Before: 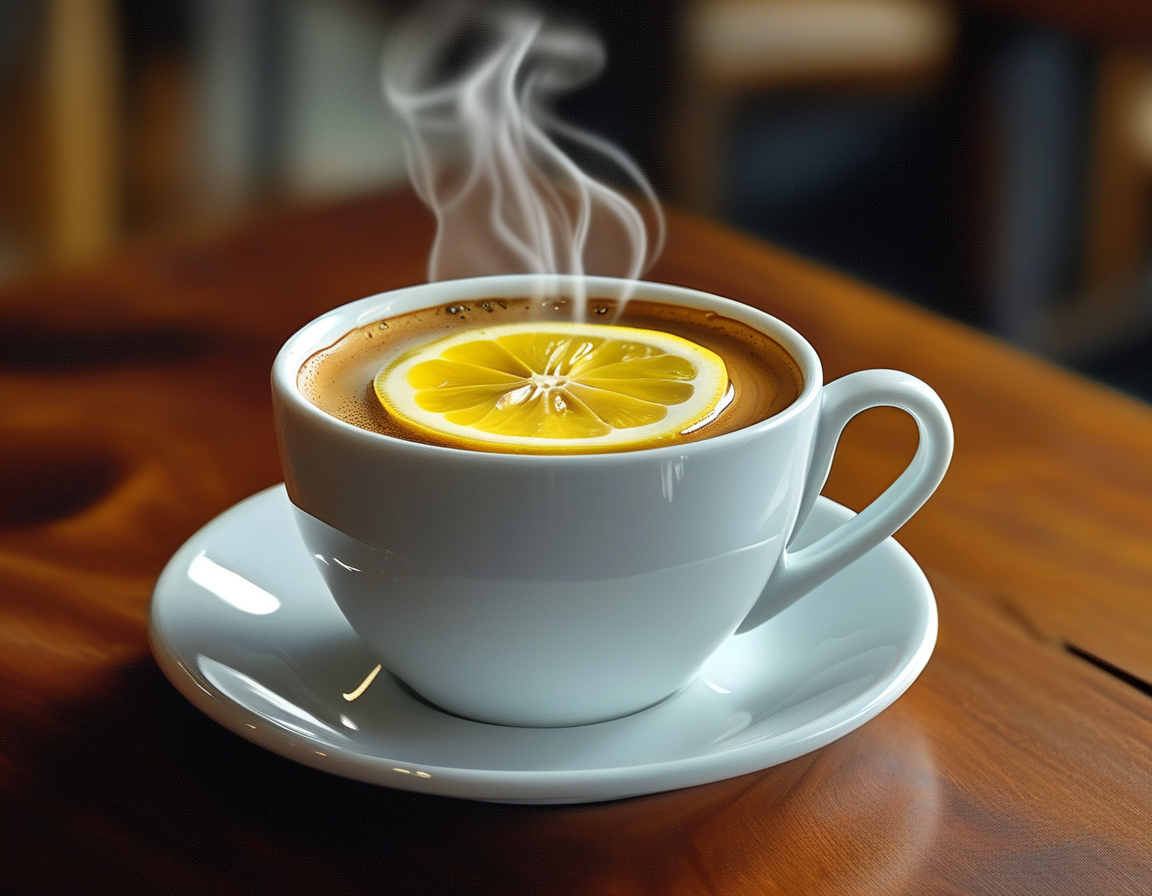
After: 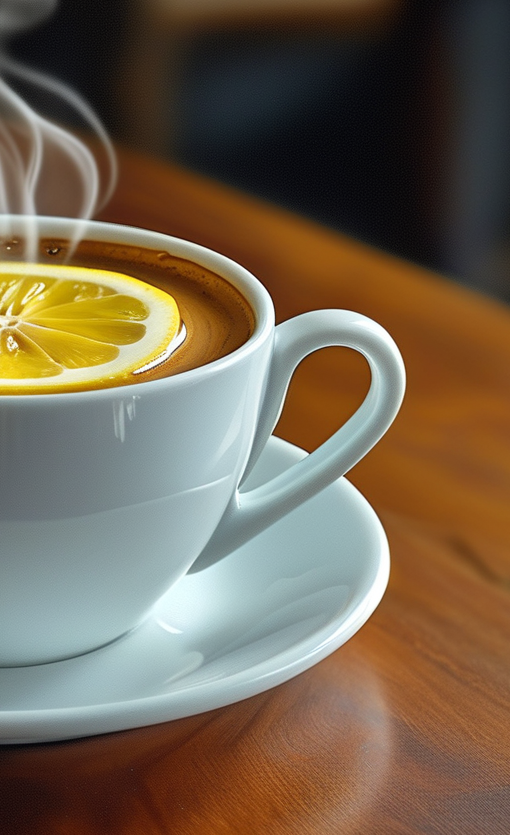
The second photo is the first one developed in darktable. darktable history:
crop: left 47.577%, top 6.702%, right 8.11%
